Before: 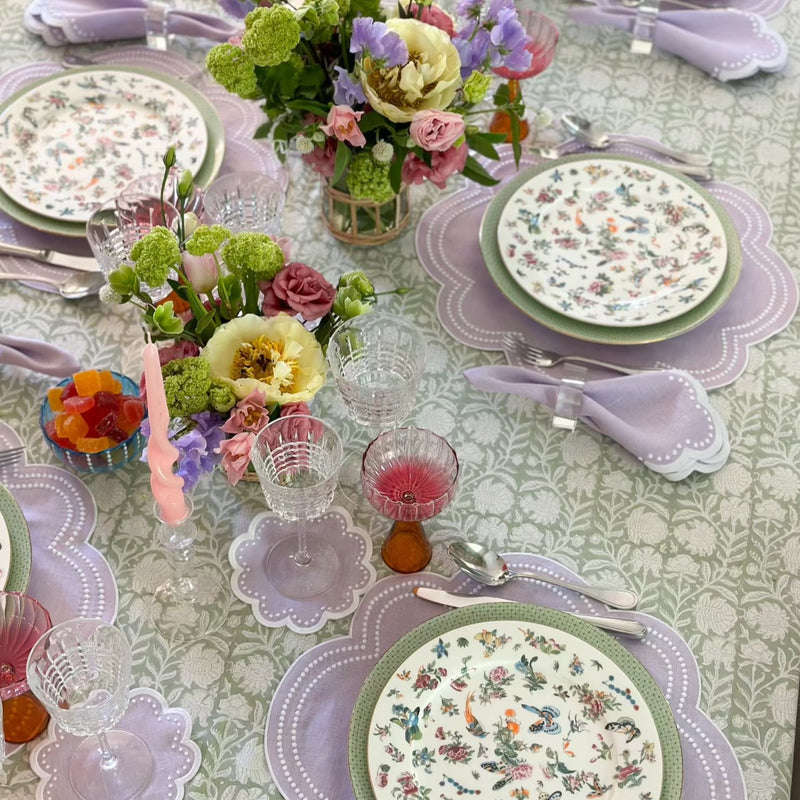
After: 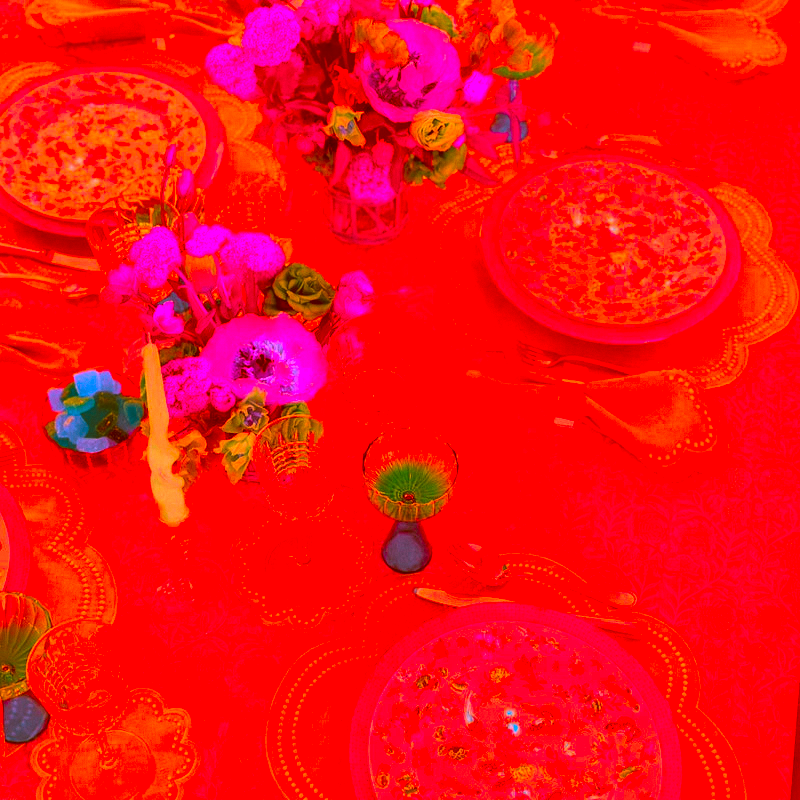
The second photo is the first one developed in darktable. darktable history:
grain: coarseness 0.09 ISO, strength 10%
white balance: red 1, blue 1
color correction: highlights a* -39.68, highlights b* -40, shadows a* -40, shadows b* -40, saturation -3
